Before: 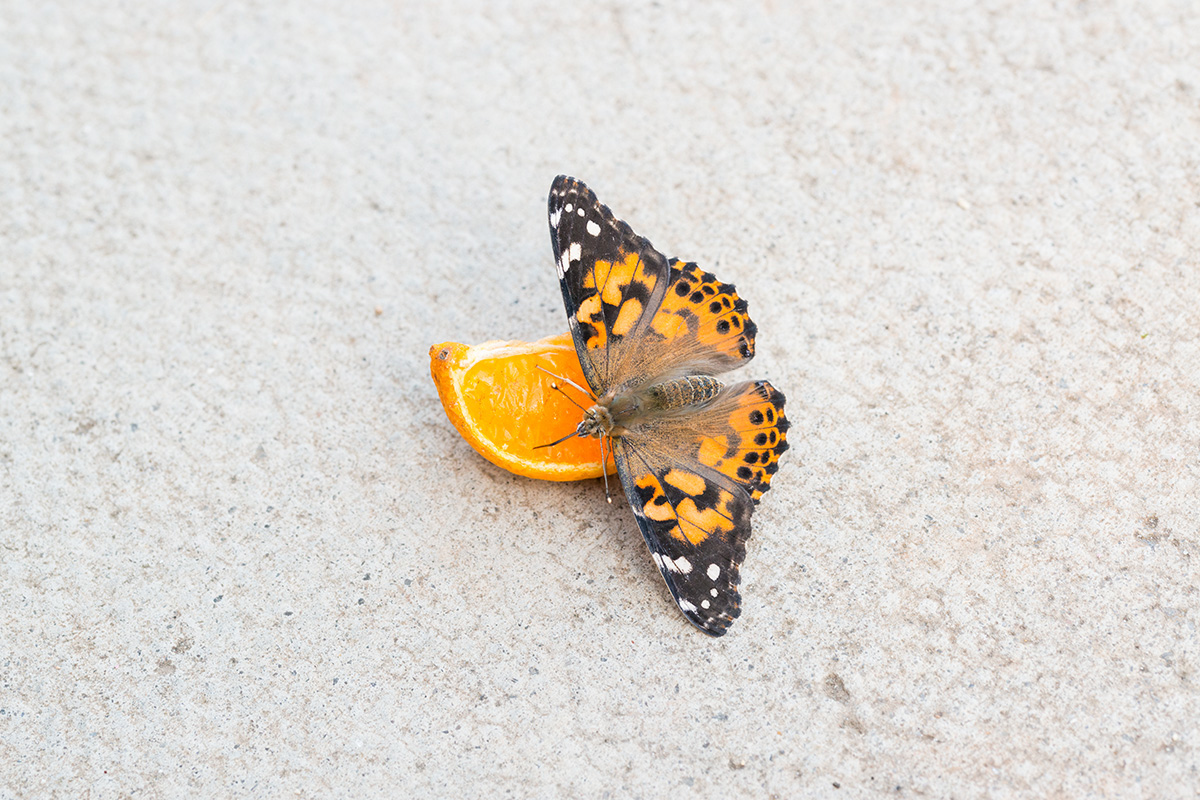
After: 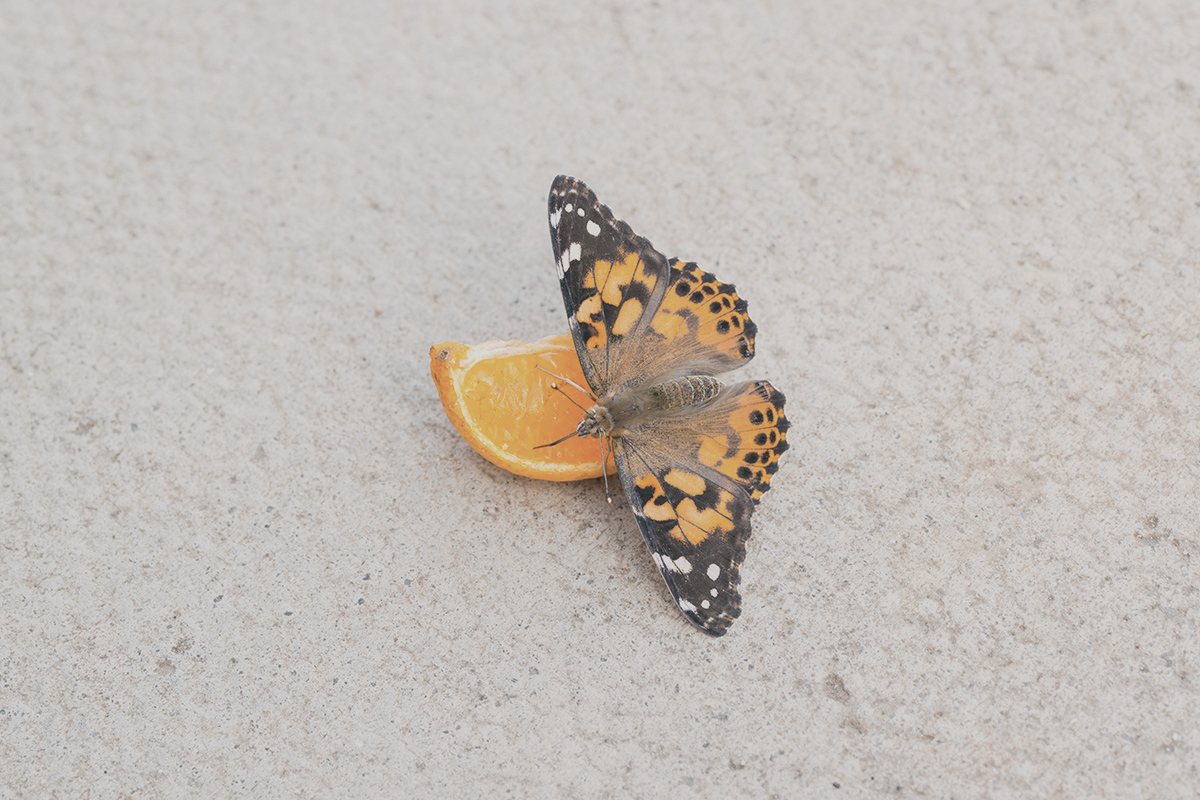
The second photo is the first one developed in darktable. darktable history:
contrast brightness saturation: contrast -0.26, saturation -0.43
color balance: lift [1, 0.998, 1.001, 1.002], gamma [1, 1.02, 1, 0.98], gain [1, 1.02, 1.003, 0.98]
